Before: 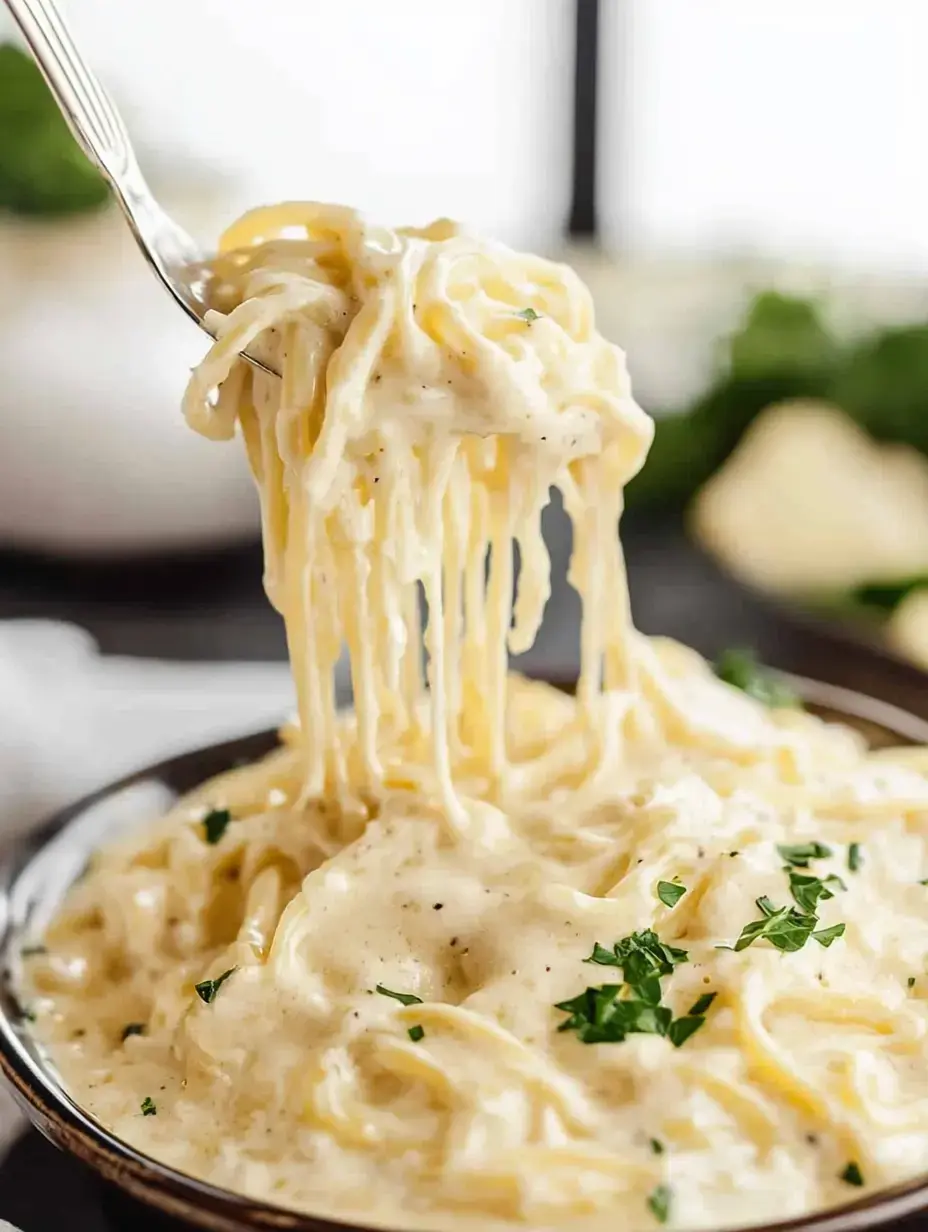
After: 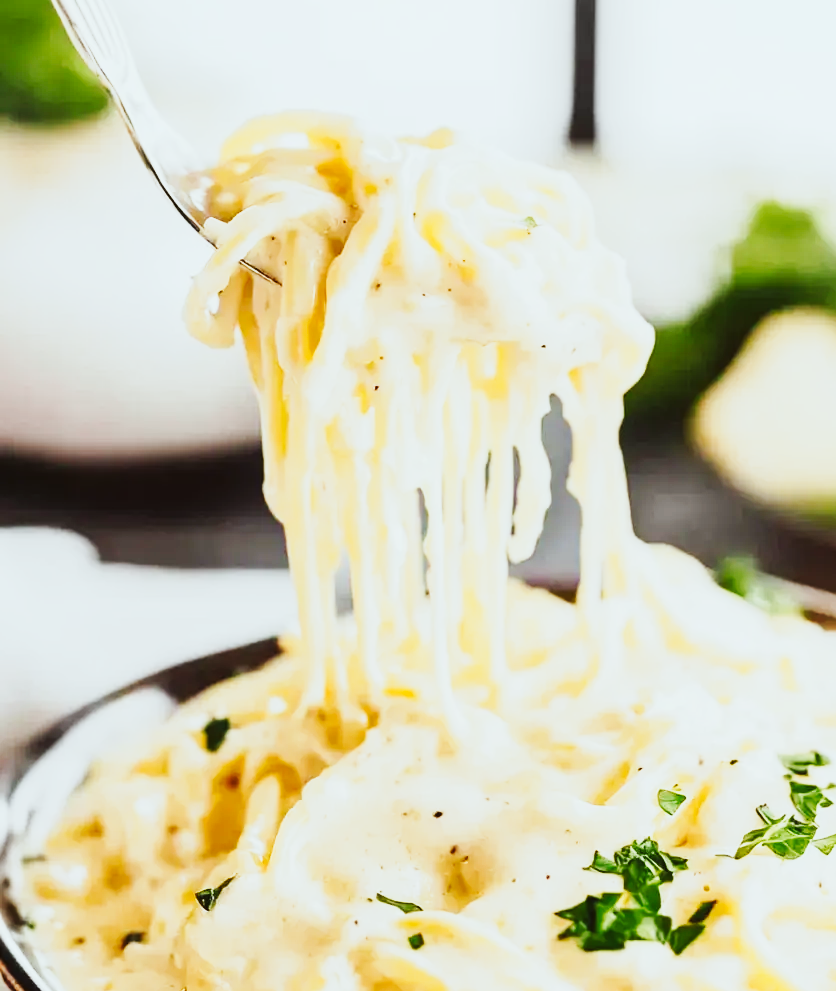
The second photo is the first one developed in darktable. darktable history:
tone curve: curves: ch0 [(0, 0.026) (0.146, 0.158) (0.272, 0.34) (0.434, 0.625) (0.676, 0.871) (0.994, 0.955)], preserve colors none
color correction: highlights a* -2.99, highlights b* -2.38, shadows a* 1.99, shadows b* 2.9
crop: top 7.539%, right 9.842%, bottom 11.964%
